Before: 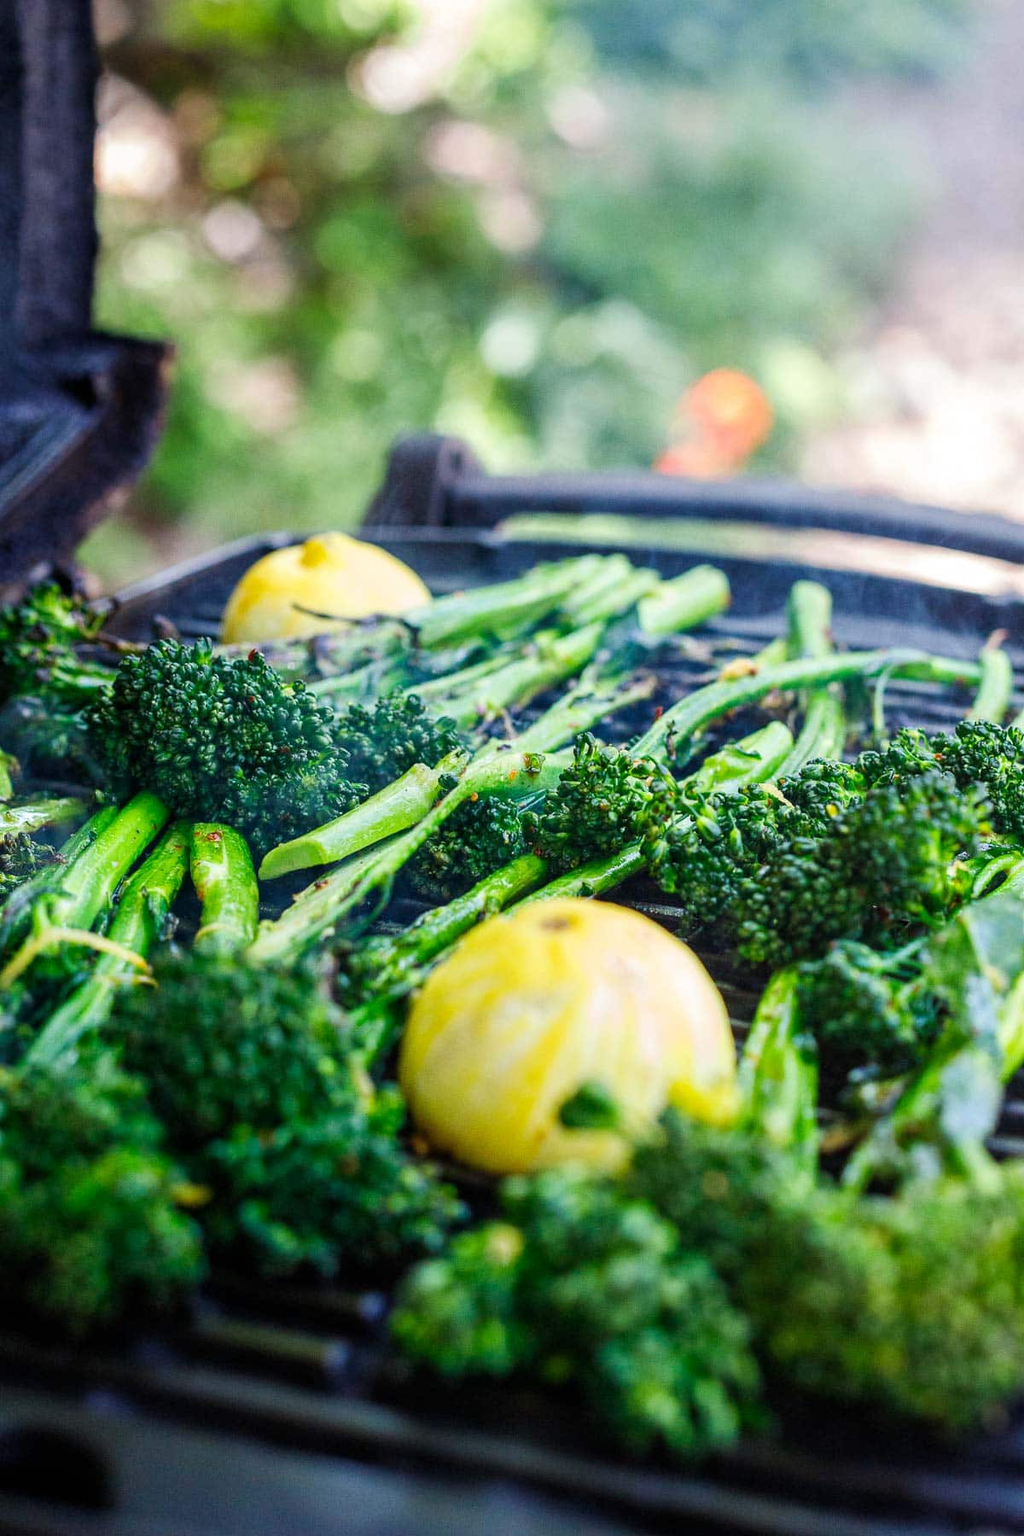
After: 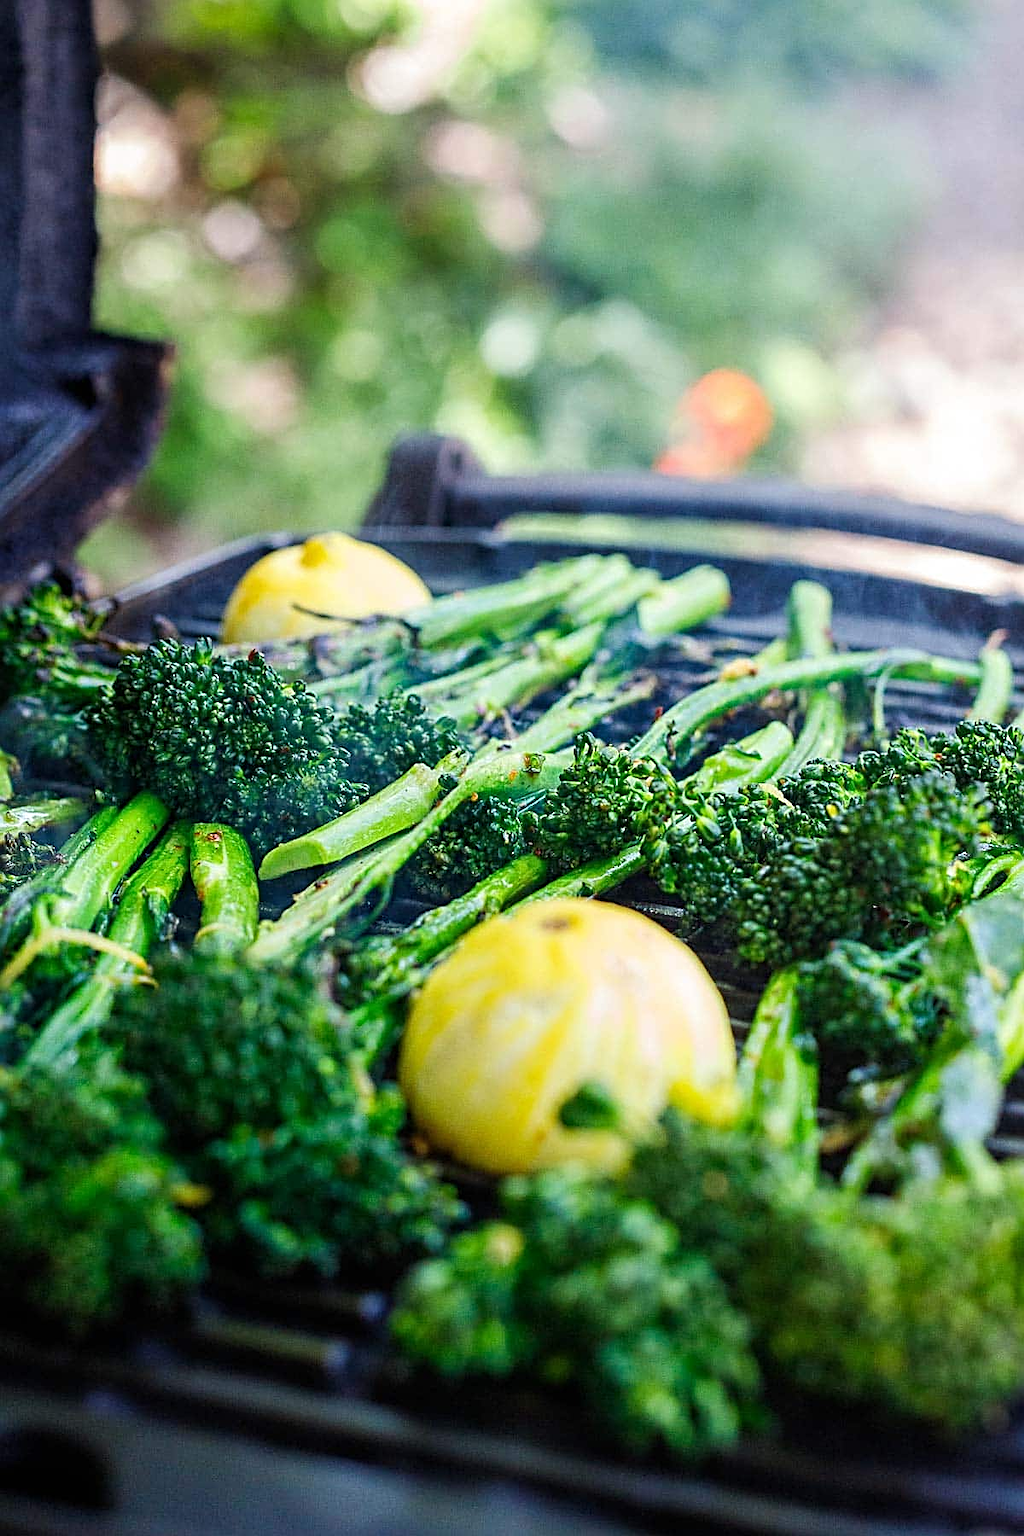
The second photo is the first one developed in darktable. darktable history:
sharpen: radius 2.538, amount 0.649
